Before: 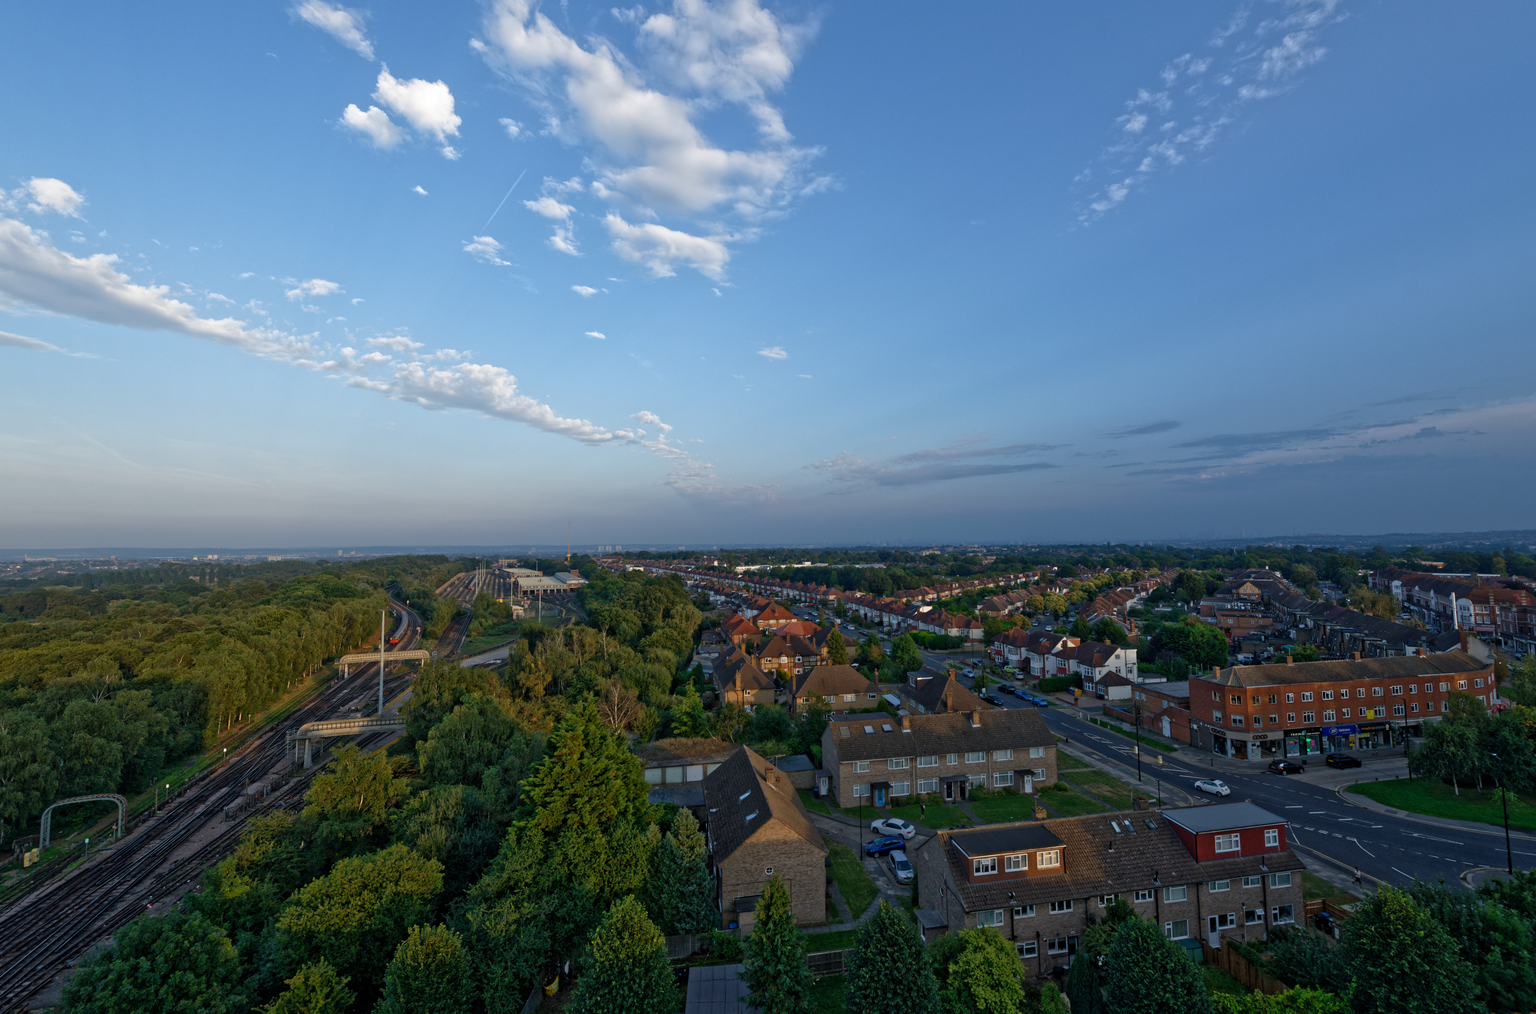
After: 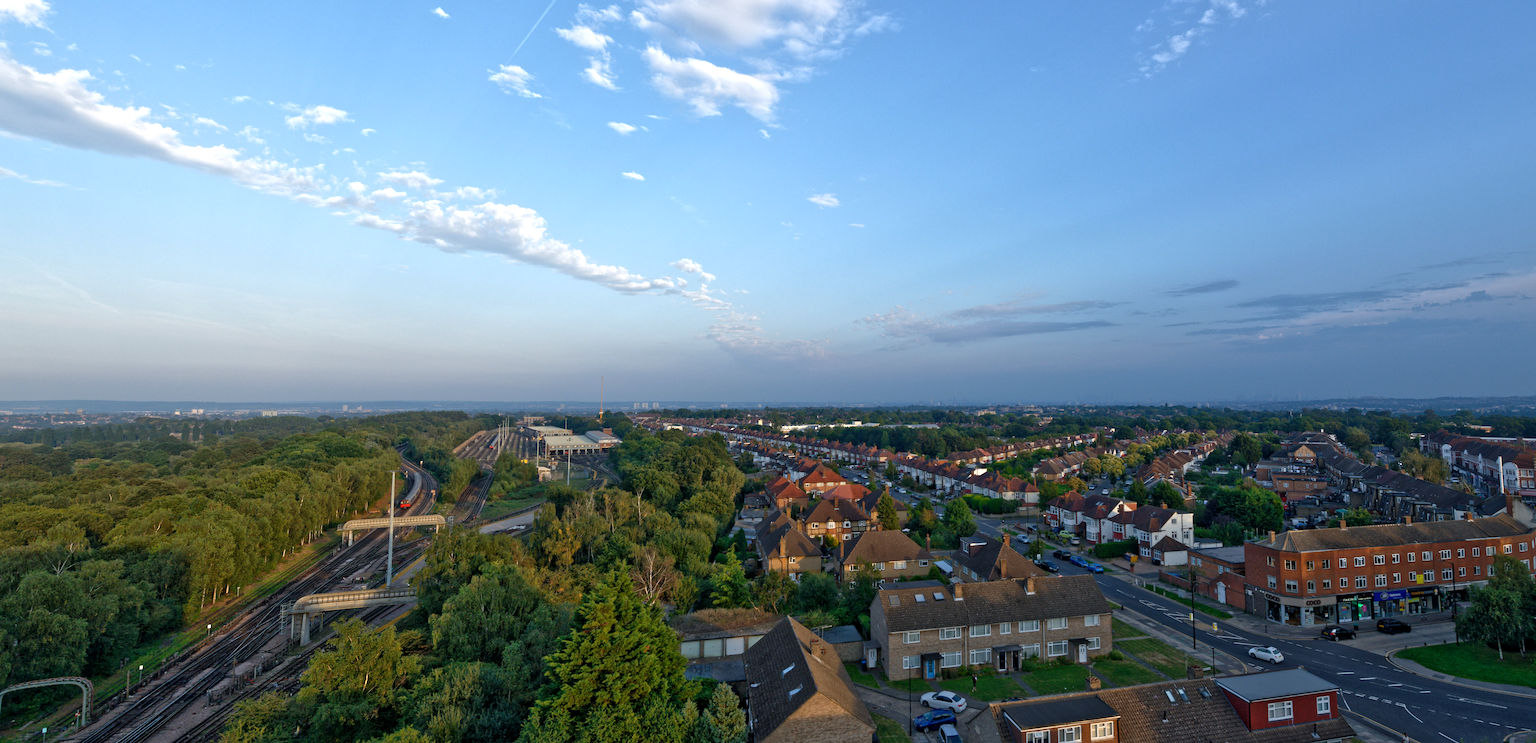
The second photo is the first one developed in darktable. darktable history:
rotate and perspective: rotation 0.679°, lens shift (horizontal) 0.136, crop left 0.009, crop right 0.991, crop top 0.078, crop bottom 0.95
crop and rotate: left 2.991%, top 13.302%, right 1.981%, bottom 12.636%
exposure: black level correction 0.001, exposure 0.5 EV, compensate exposure bias true, compensate highlight preservation false
